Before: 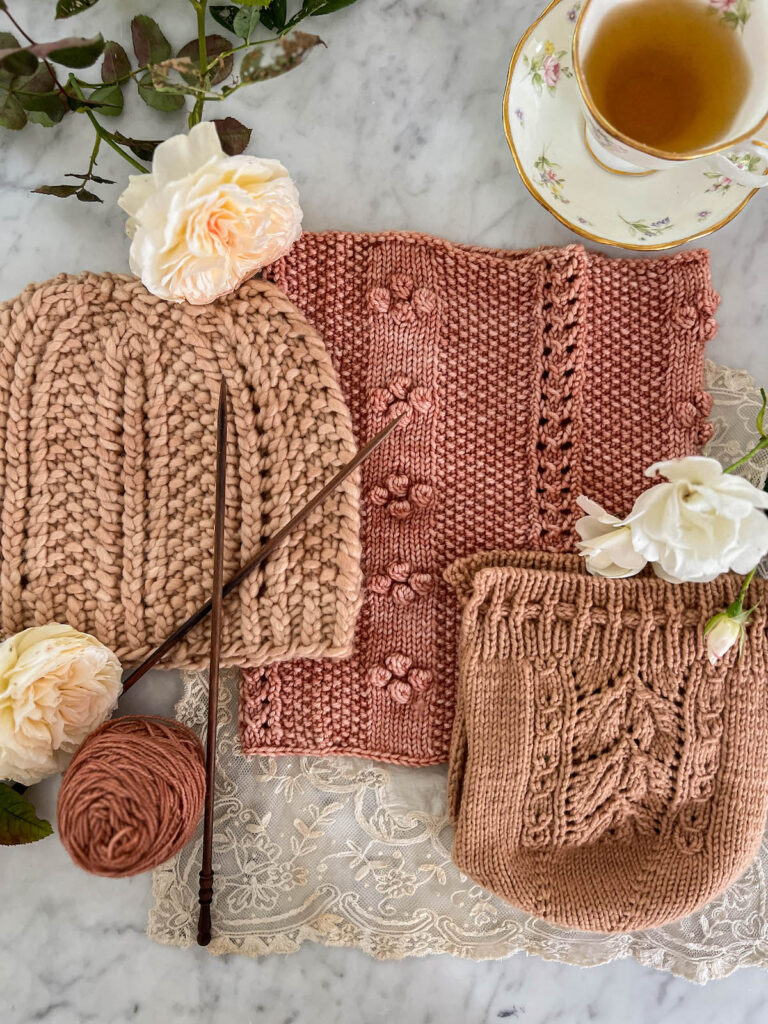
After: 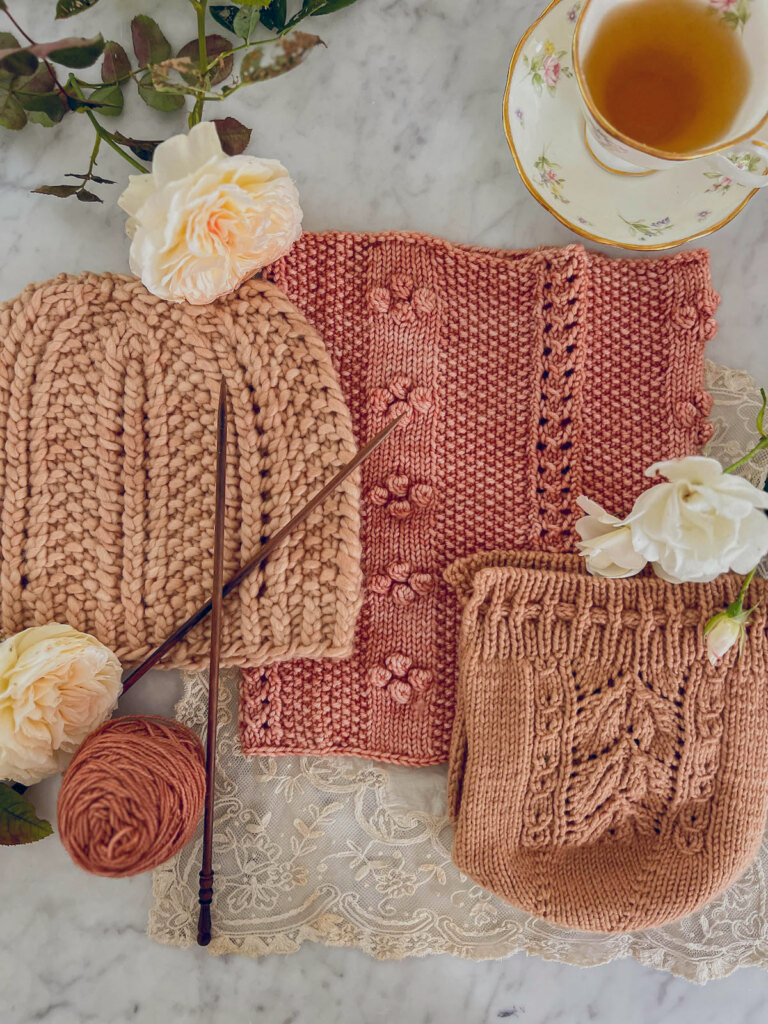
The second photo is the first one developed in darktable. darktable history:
color balance rgb: power › chroma 0.668%, power › hue 60°, global offset › chroma 0.121%, global offset › hue 253.69°, perceptual saturation grading › global saturation 1.557%, perceptual saturation grading › highlights -1.413%, perceptual saturation grading › mid-tones 3.403%, perceptual saturation grading › shadows 7.306%, contrast -19.986%
